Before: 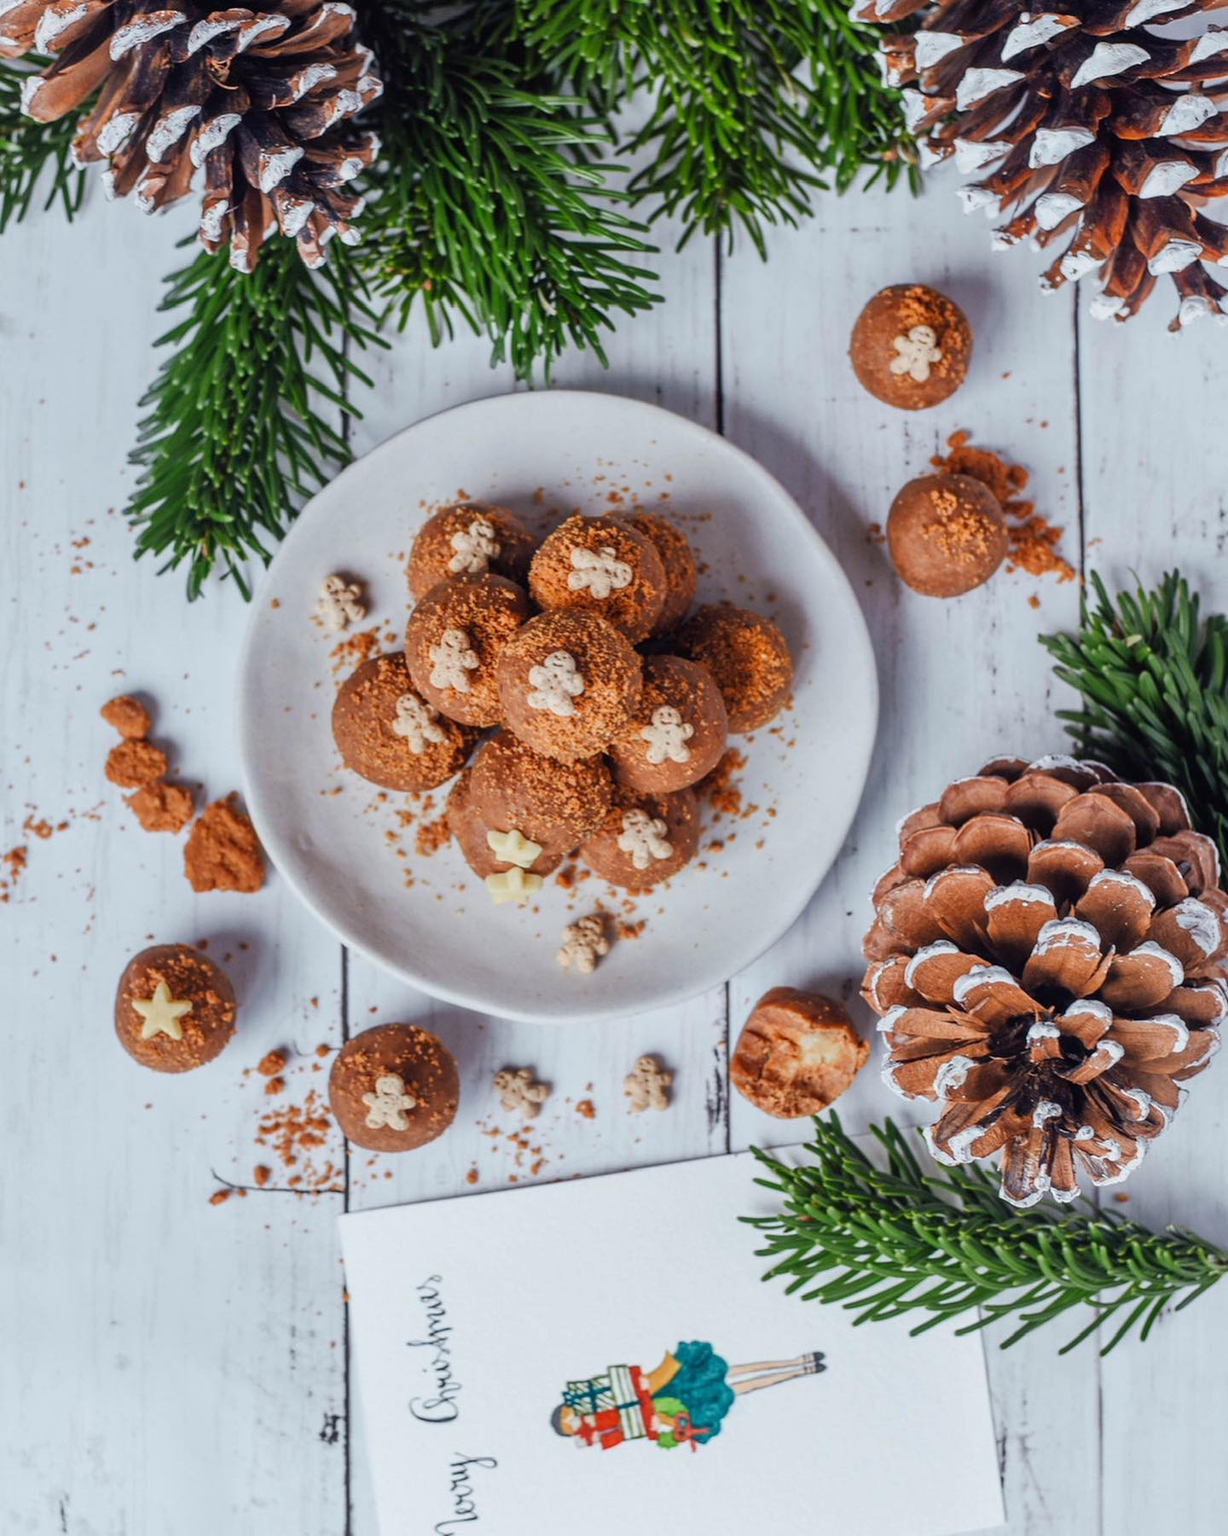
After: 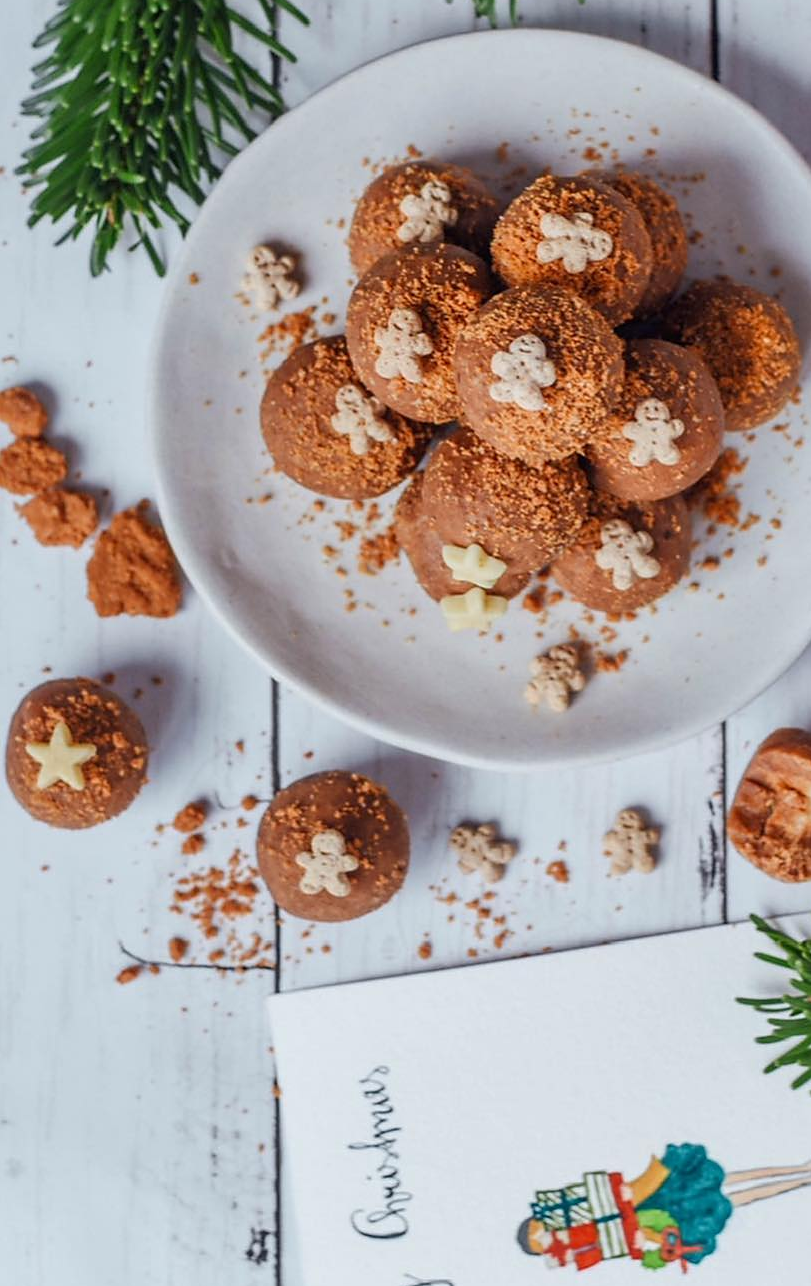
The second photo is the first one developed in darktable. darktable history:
sharpen: radius 1.559, amount 0.373, threshold 1.271
exposure: black level correction 0.001, compensate highlight preservation false
crop: left 8.966%, top 23.852%, right 34.699%, bottom 4.703%
